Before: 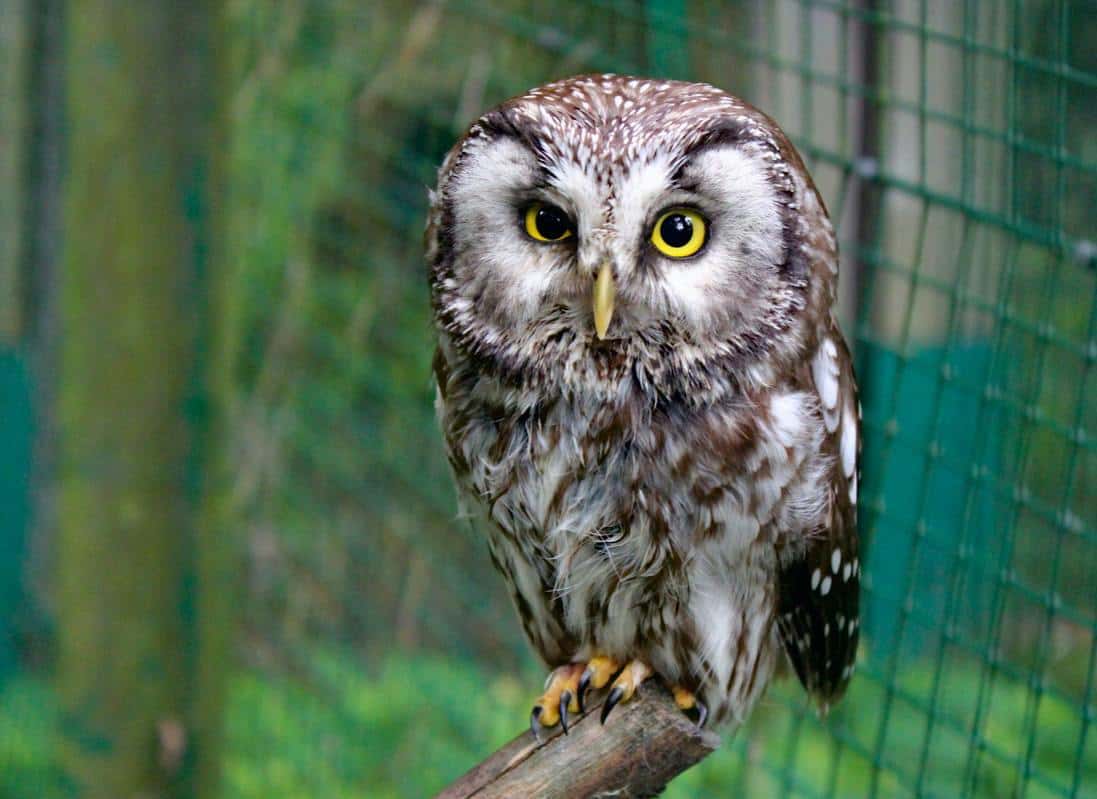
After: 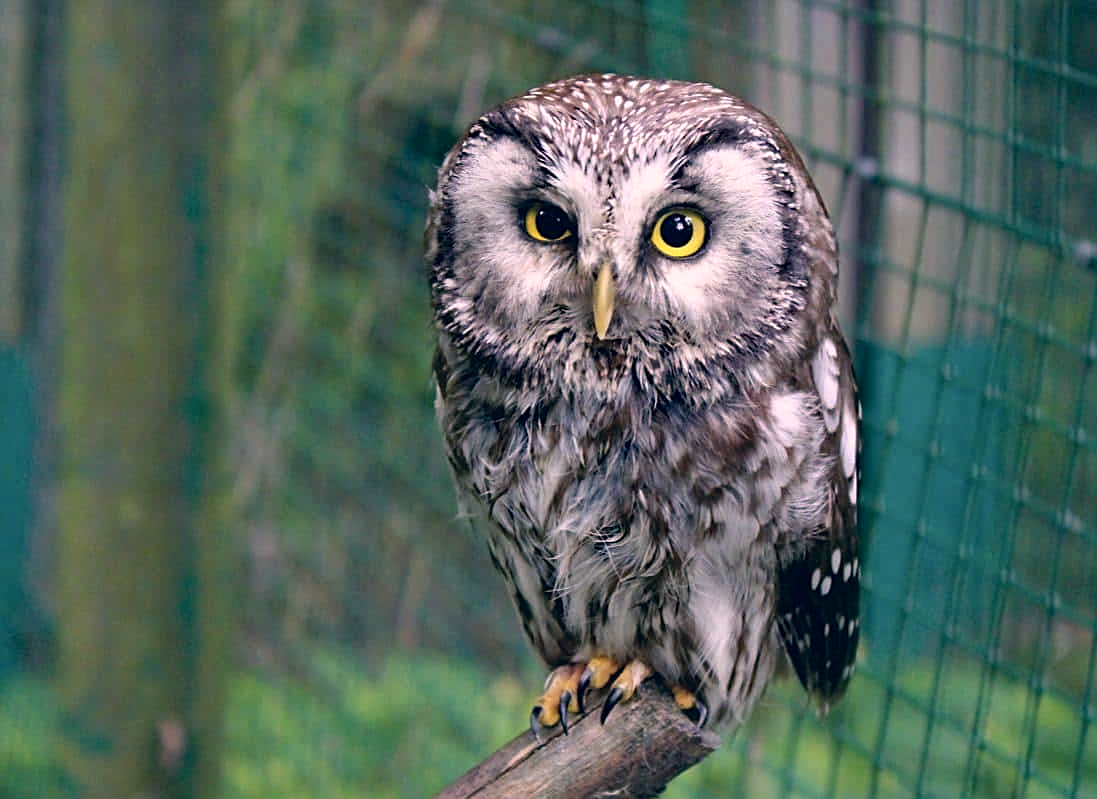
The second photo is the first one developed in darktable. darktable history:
sharpen: on, module defaults
color correction: highlights a* 14.46, highlights b* 5.85, shadows a* -5.53, shadows b* -15.24, saturation 0.85
